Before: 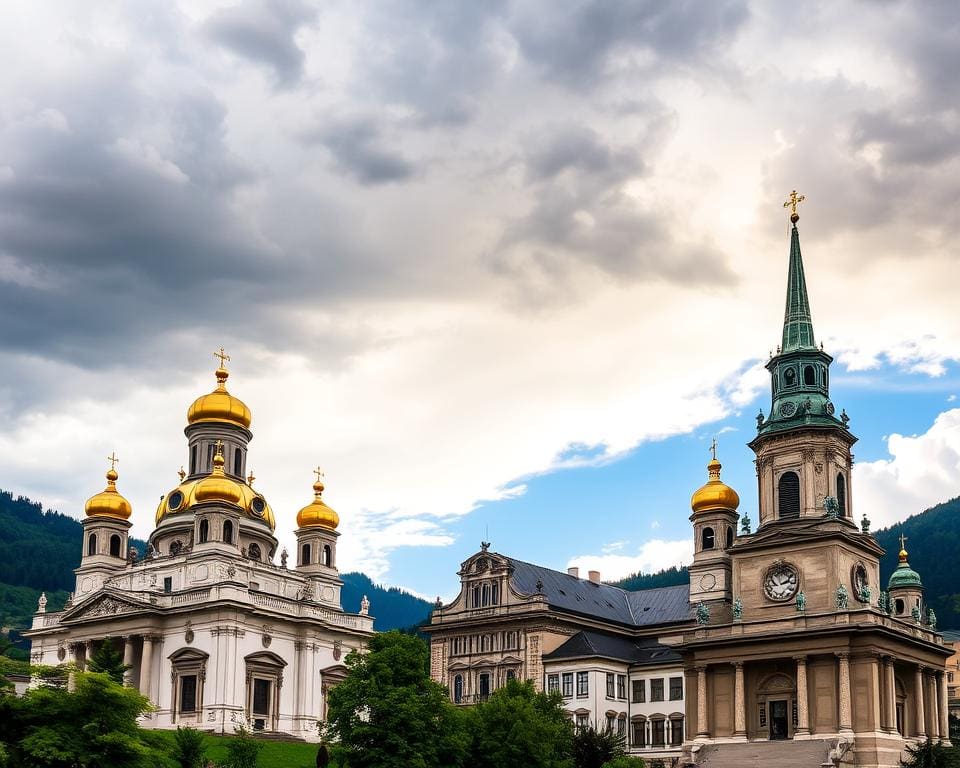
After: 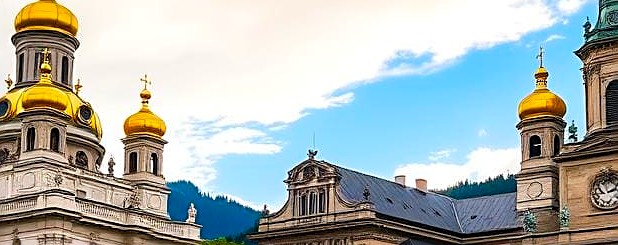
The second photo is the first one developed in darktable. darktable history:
sharpen: on, module defaults
color balance rgb: perceptual saturation grading › global saturation 25%, perceptual brilliance grading › mid-tones 10%, perceptual brilliance grading › shadows 15%, global vibrance 20%
crop: left 18.091%, top 51.13%, right 17.525%, bottom 16.85%
tone equalizer: on, module defaults
